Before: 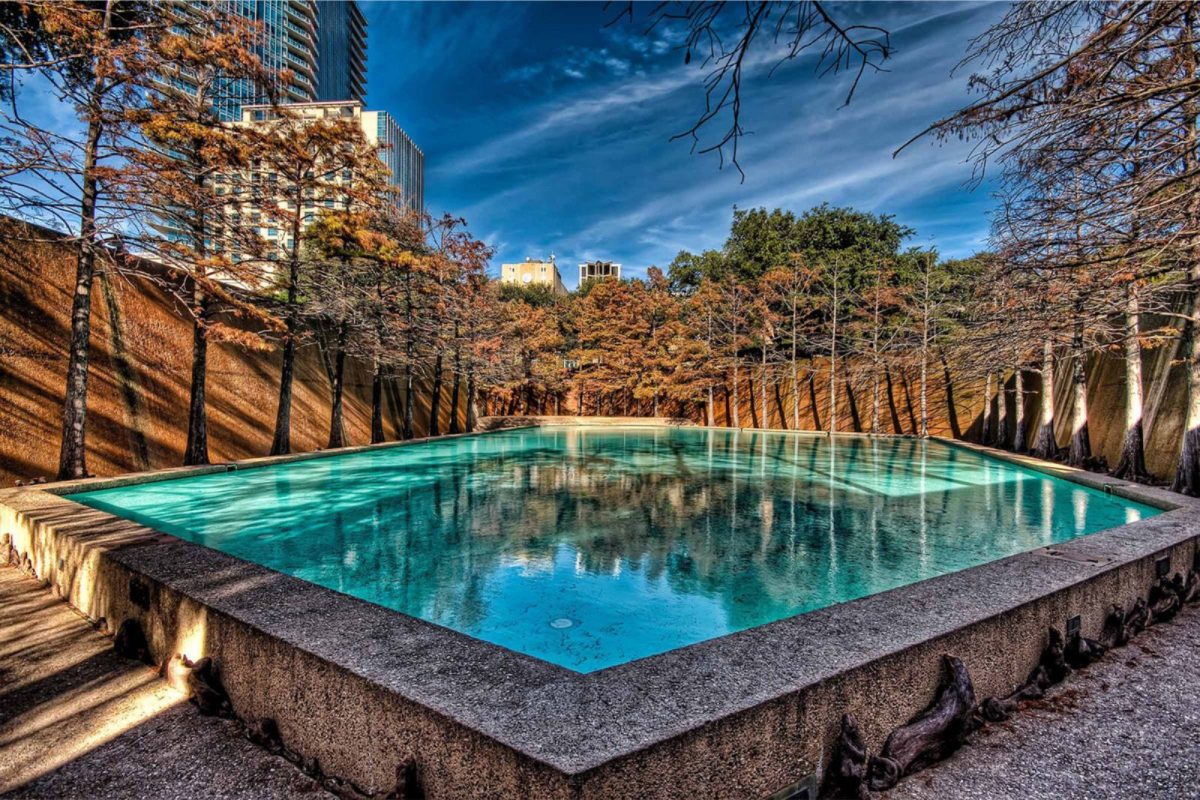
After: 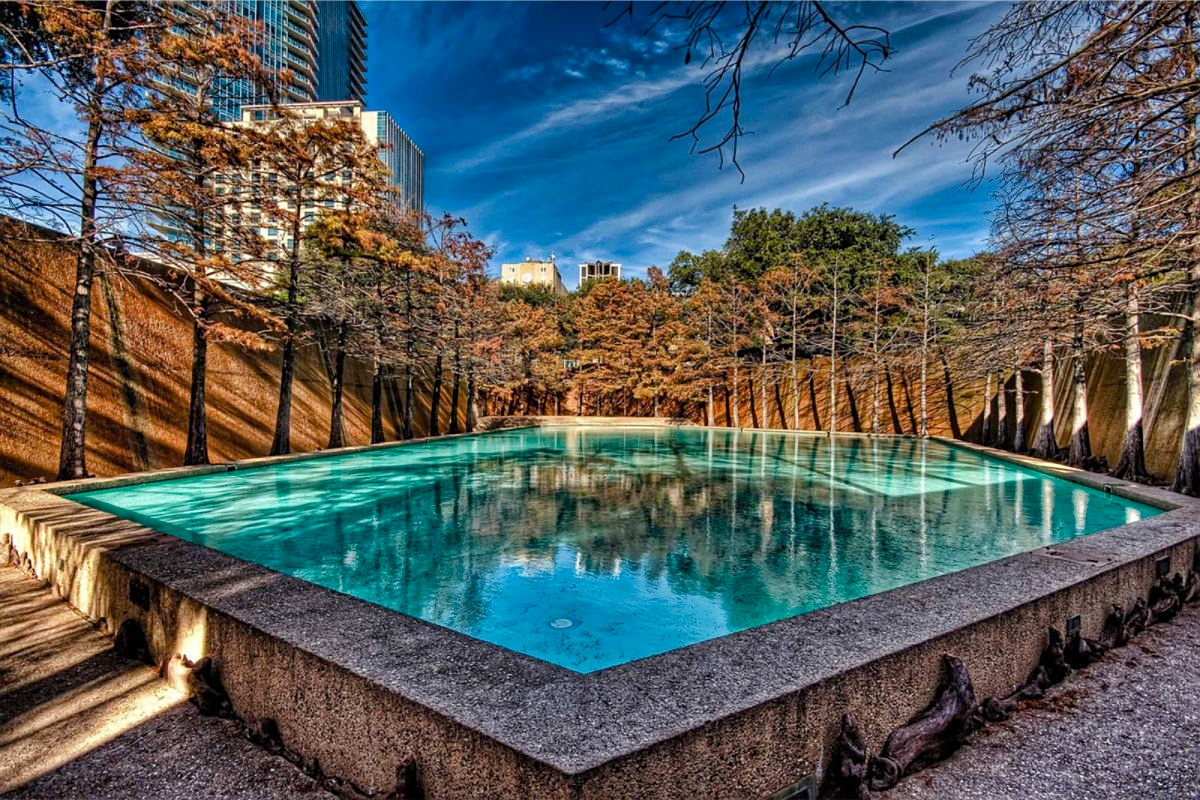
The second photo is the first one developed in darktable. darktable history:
sharpen: amount 0.207
color balance rgb: linear chroma grading › global chroma 9.357%, perceptual saturation grading › global saturation 0.995%, perceptual saturation grading › highlights -19.7%, perceptual saturation grading › shadows 19.318%
